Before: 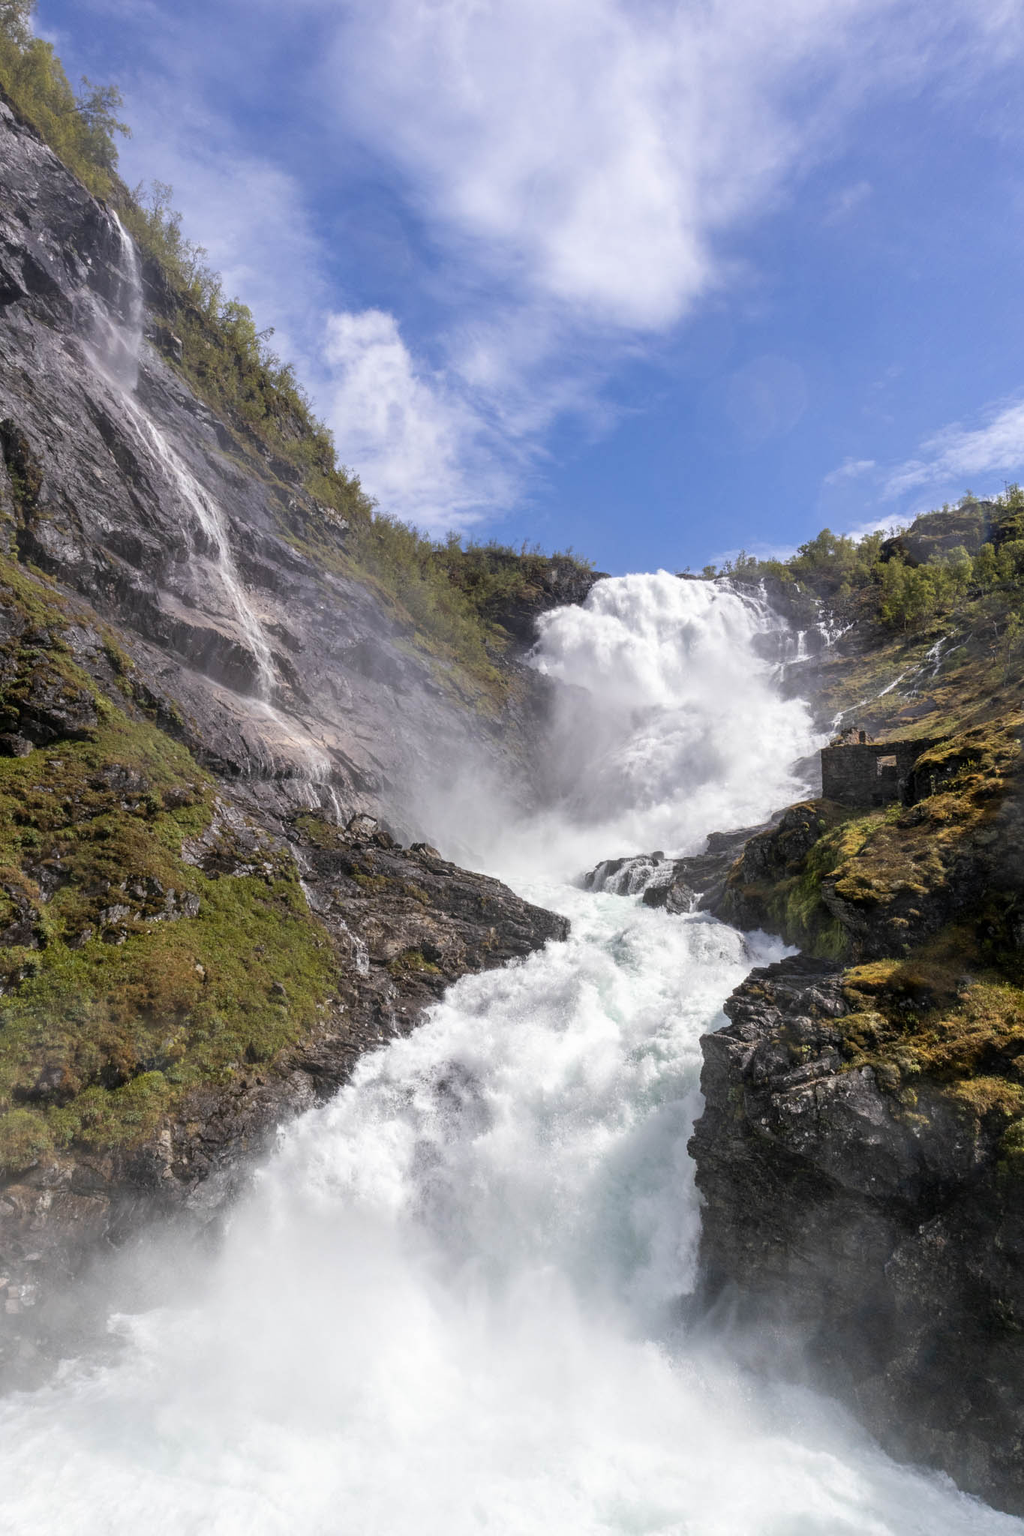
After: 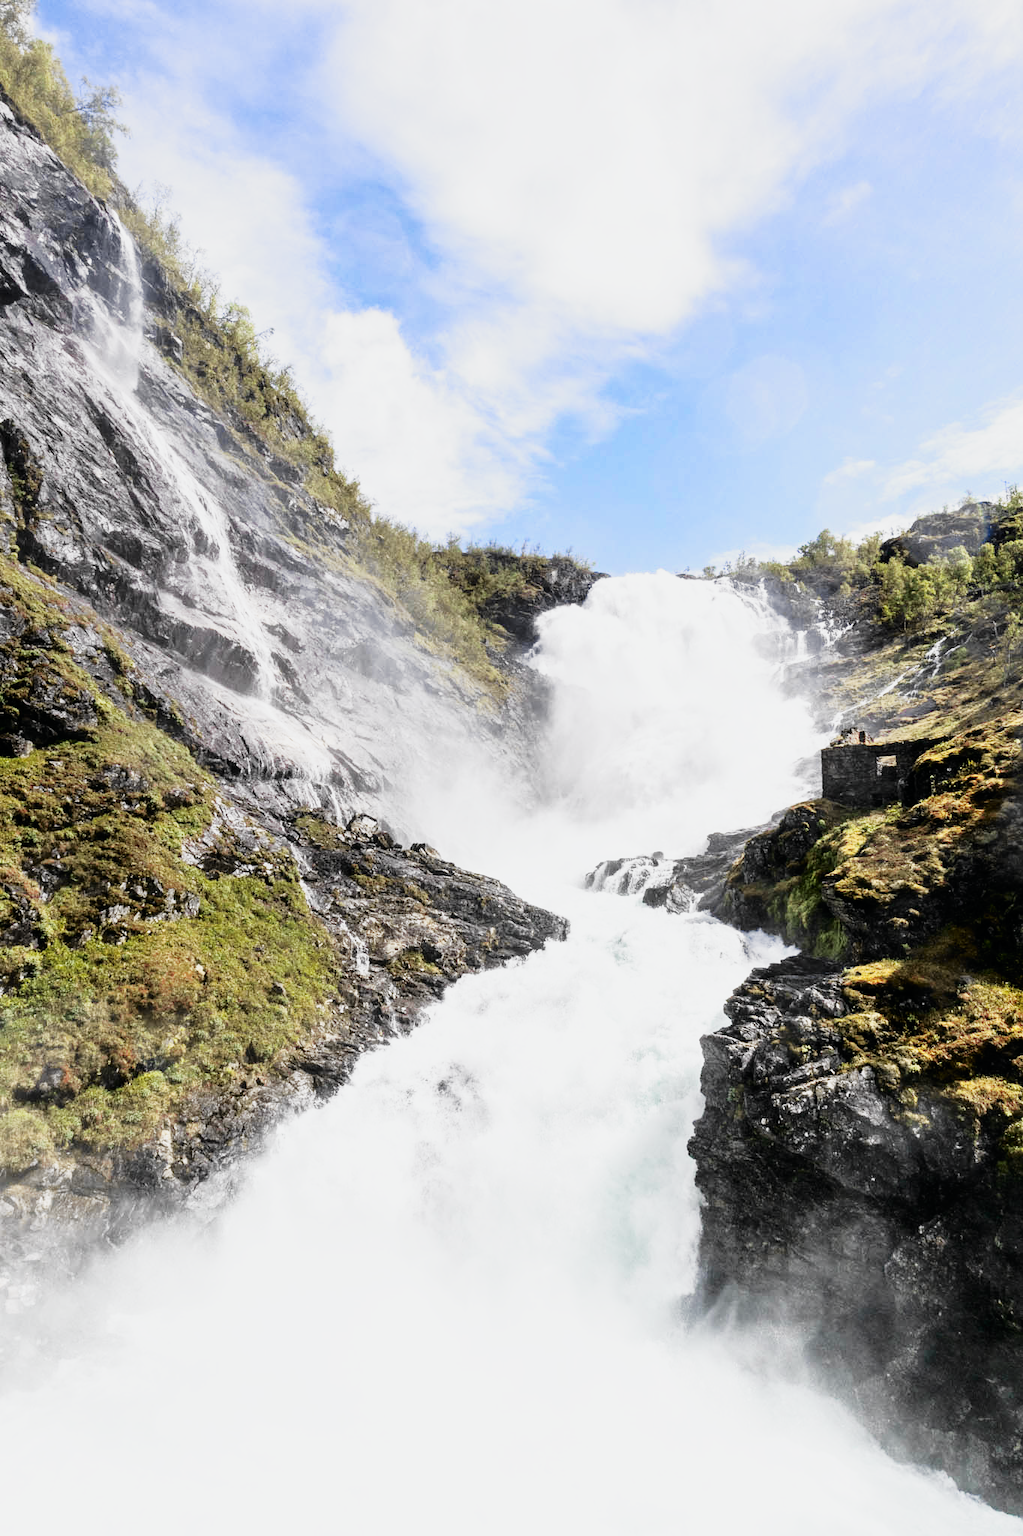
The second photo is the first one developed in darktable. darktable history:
tone curve: curves: ch0 [(0, 0) (0.058, 0.037) (0.214, 0.183) (0.304, 0.288) (0.561, 0.554) (0.687, 0.677) (0.768, 0.768) (0.858, 0.861) (0.987, 0.945)]; ch1 [(0, 0) (0.172, 0.123) (0.312, 0.296) (0.432, 0.448) (0.471, 0.469) (0.502, 0.5) (0.521, 0.505) (0.565, 0.569) (0.663, 0.663) (0.703, 0.721) (0.857, 0.917) (1, 1)]; ch2 [(0, 0) (0.411, 0.424) (0.485, 0.497) (0.502, 0.5) (0.517, 0.511) (0.556, 0.551) (0.626, 0.594) (0.709, 0.661) (1, 1)], color space Lab, independent channels, preserve colors none
base curve: curves: ch0 [(0, 0) (0.007, 0.004) (0.027, 0.03) (0.046, 0.07) (0.207, 0.54) (0.442, 0.872) (0.673, 0.972) (1, 1)], preserve colors none
